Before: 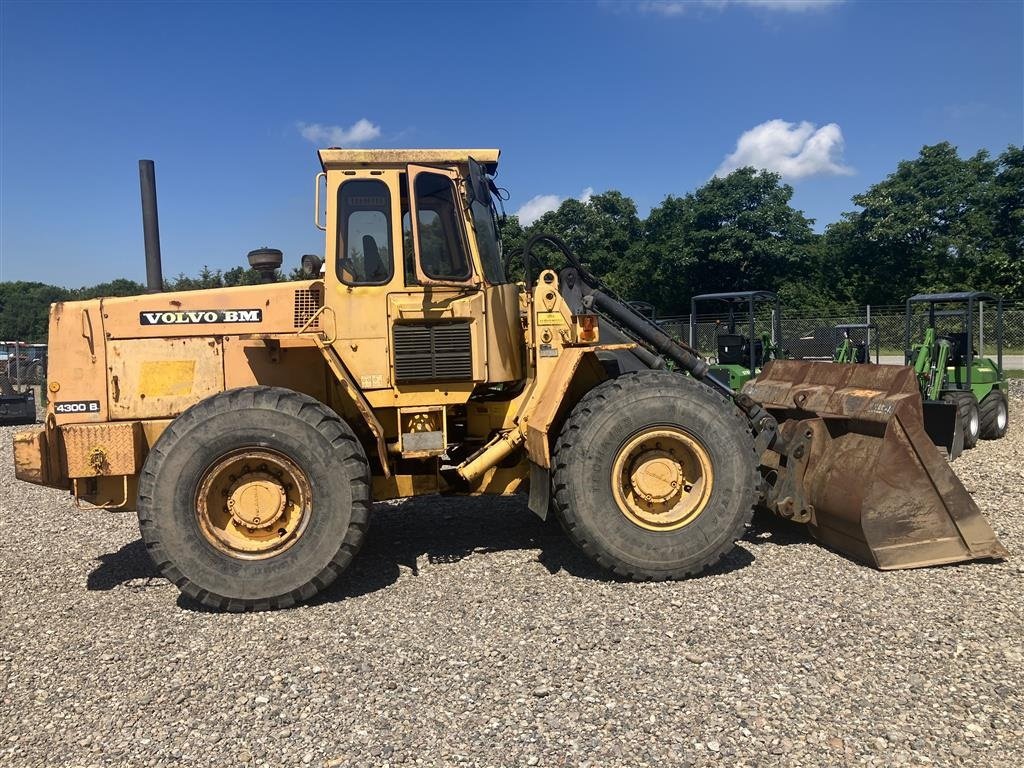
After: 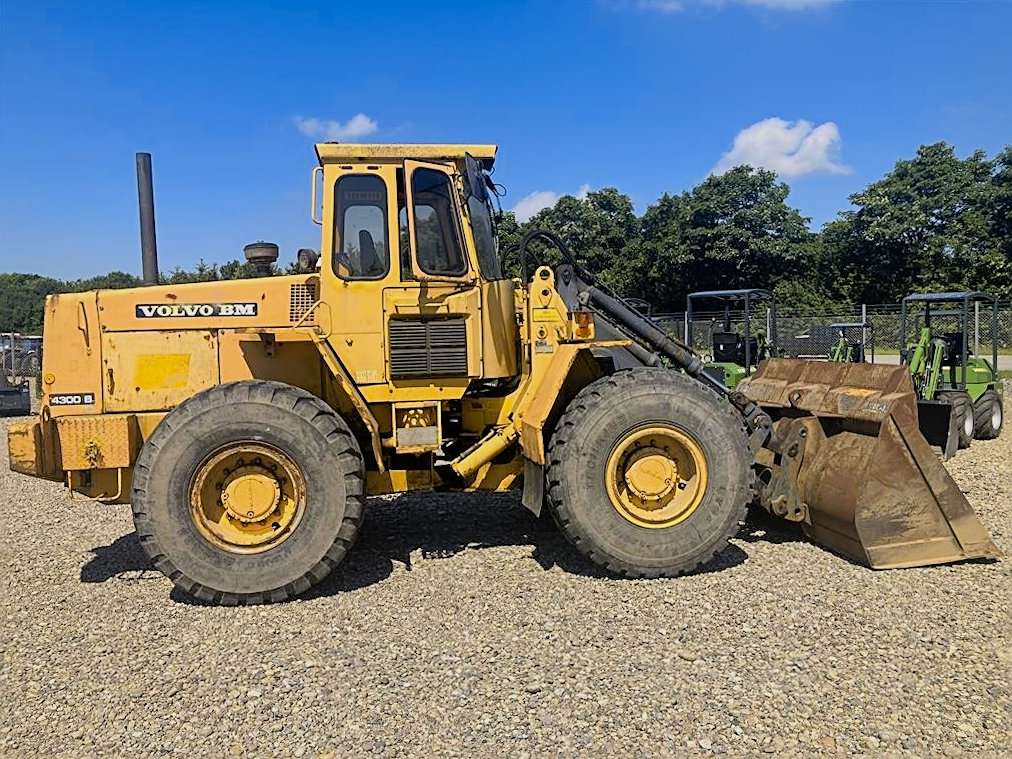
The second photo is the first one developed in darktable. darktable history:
crop and rotate: angle -0.5°
sharpen: on, module defaults
filmic rgb: black relative exposure -7.65 EV, white relative exposure 4.56 EV, hardness 3.61, color science v6 (2022)
color contrast: green-magenta contrast 0.85, blue-yellow contrast 1.25, unbound 0
shadows and highlights: on, module defaults
exposure: exposure 0.6 EV, compensate highlight preservation false
